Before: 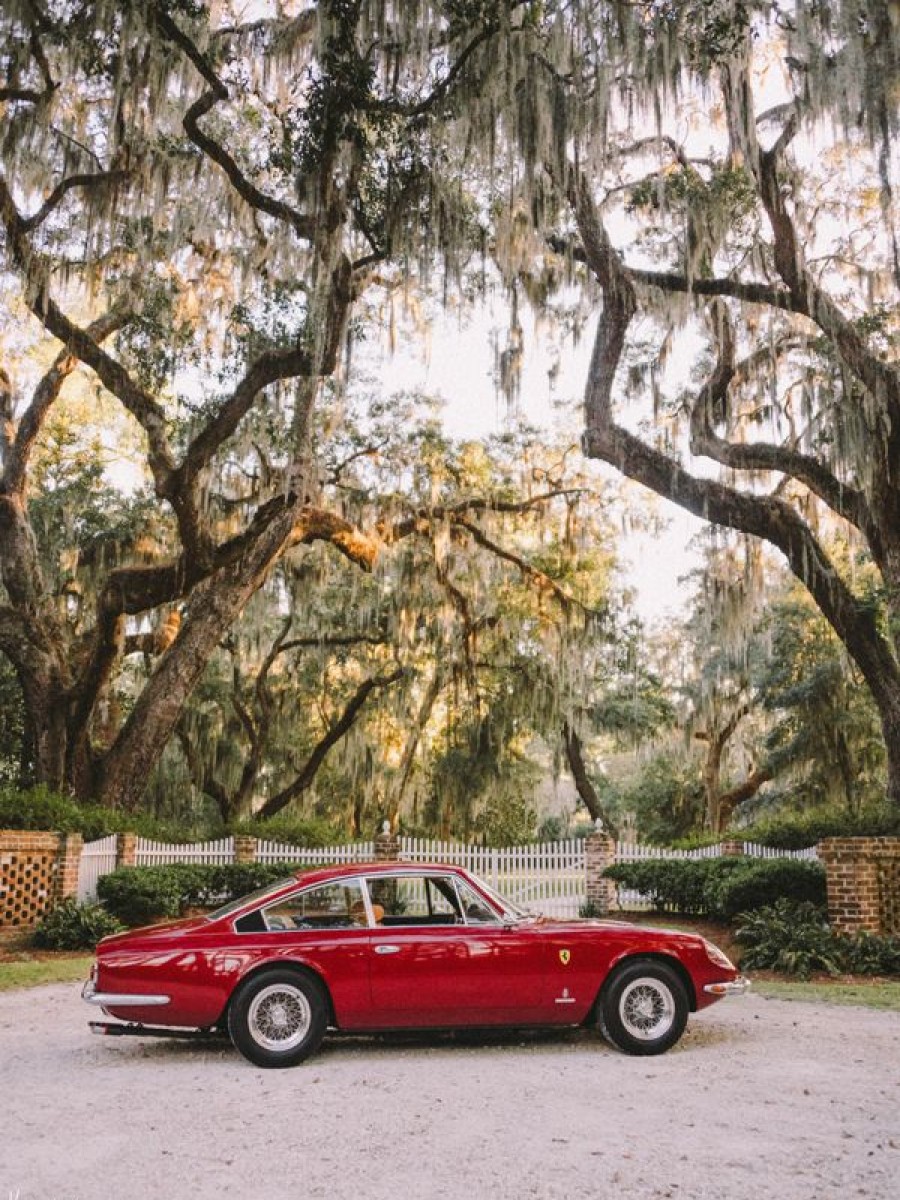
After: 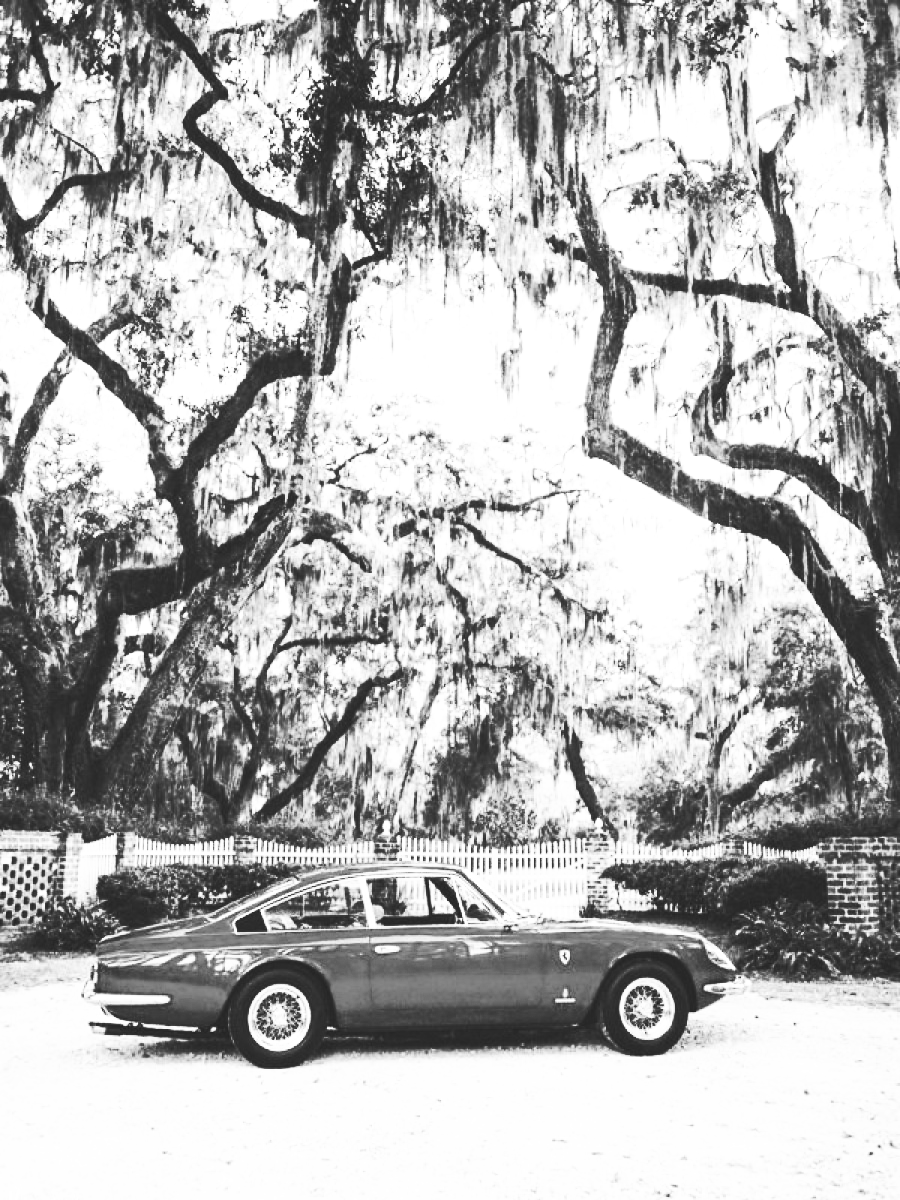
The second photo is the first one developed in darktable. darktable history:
rgb curve: mode RGB, independent channels
color contrast: green-magenta contrast 0, blue-yellow contrast 0
tone equalizer: -8 EV -0.417 EV, -7 EV -0.389 EV, -6 EV -0.333 EV, -5 EV -0.222 EV, -3 EV 0.222 EV, -2 EV 0.333 EV, -1 EV 0.389 EV, +0 EV 0.417 EV, edges refinement/feathering 500, mask exposure compensation -1.57 EV, preserve details no
base curve: curves: ch0 [(0, 0.015) (0.085, 0.116) (0.134, 0.298) (0.19, 0.545) (0.296, 0.764) (0.599, 0.982) (1, 1)], preserve colors none
